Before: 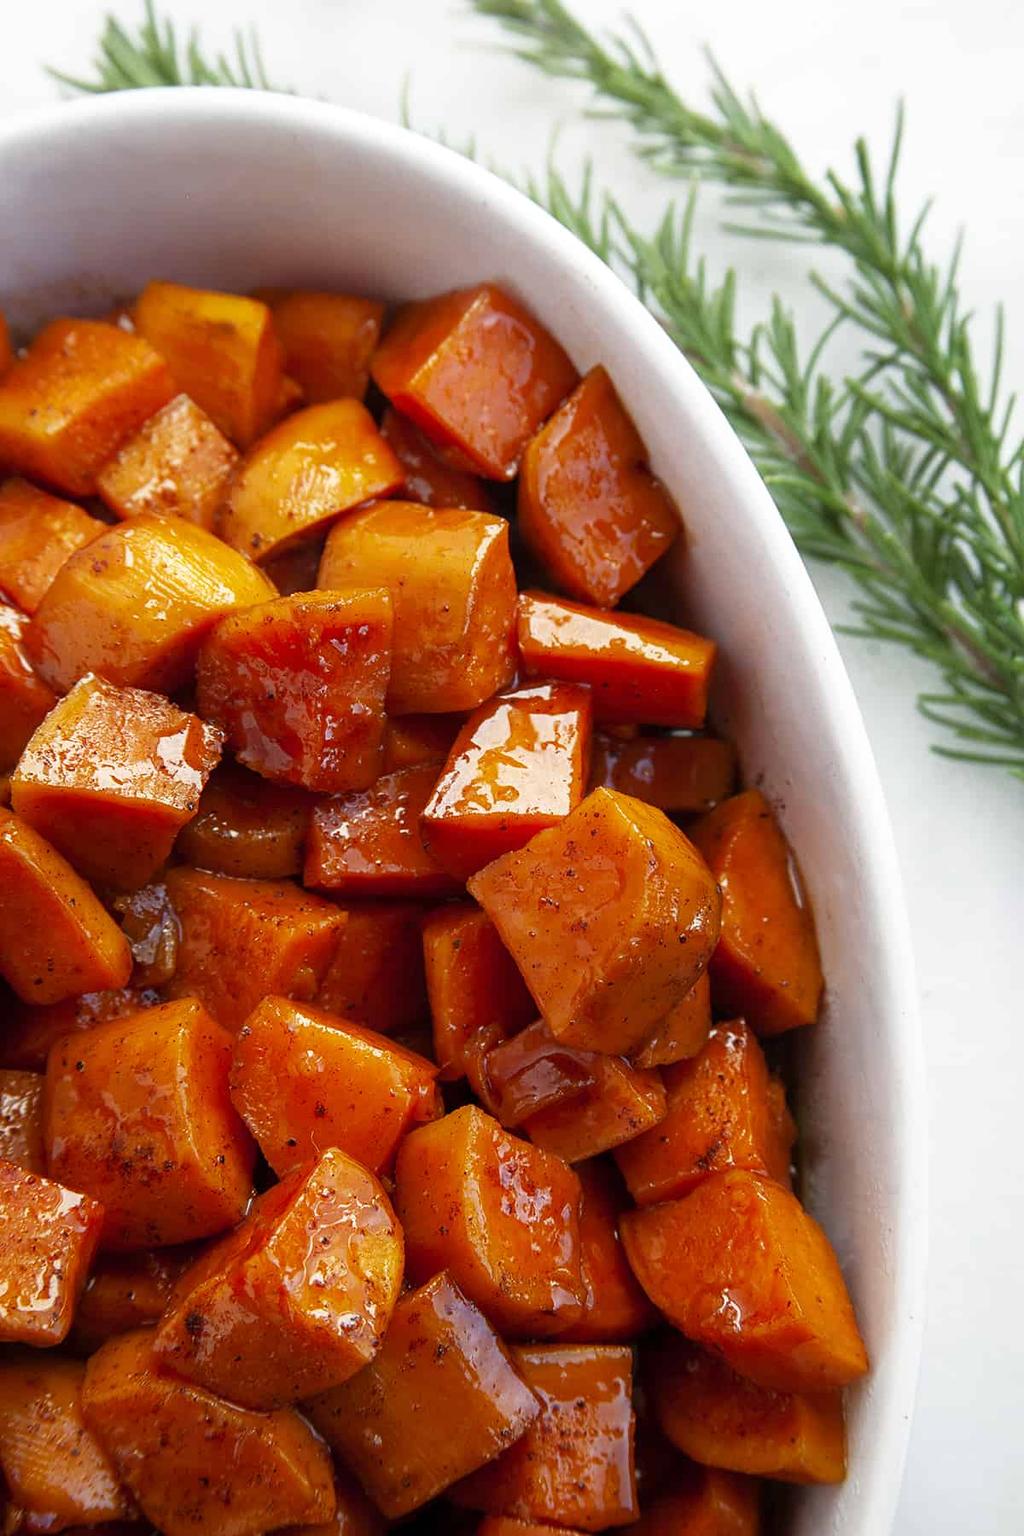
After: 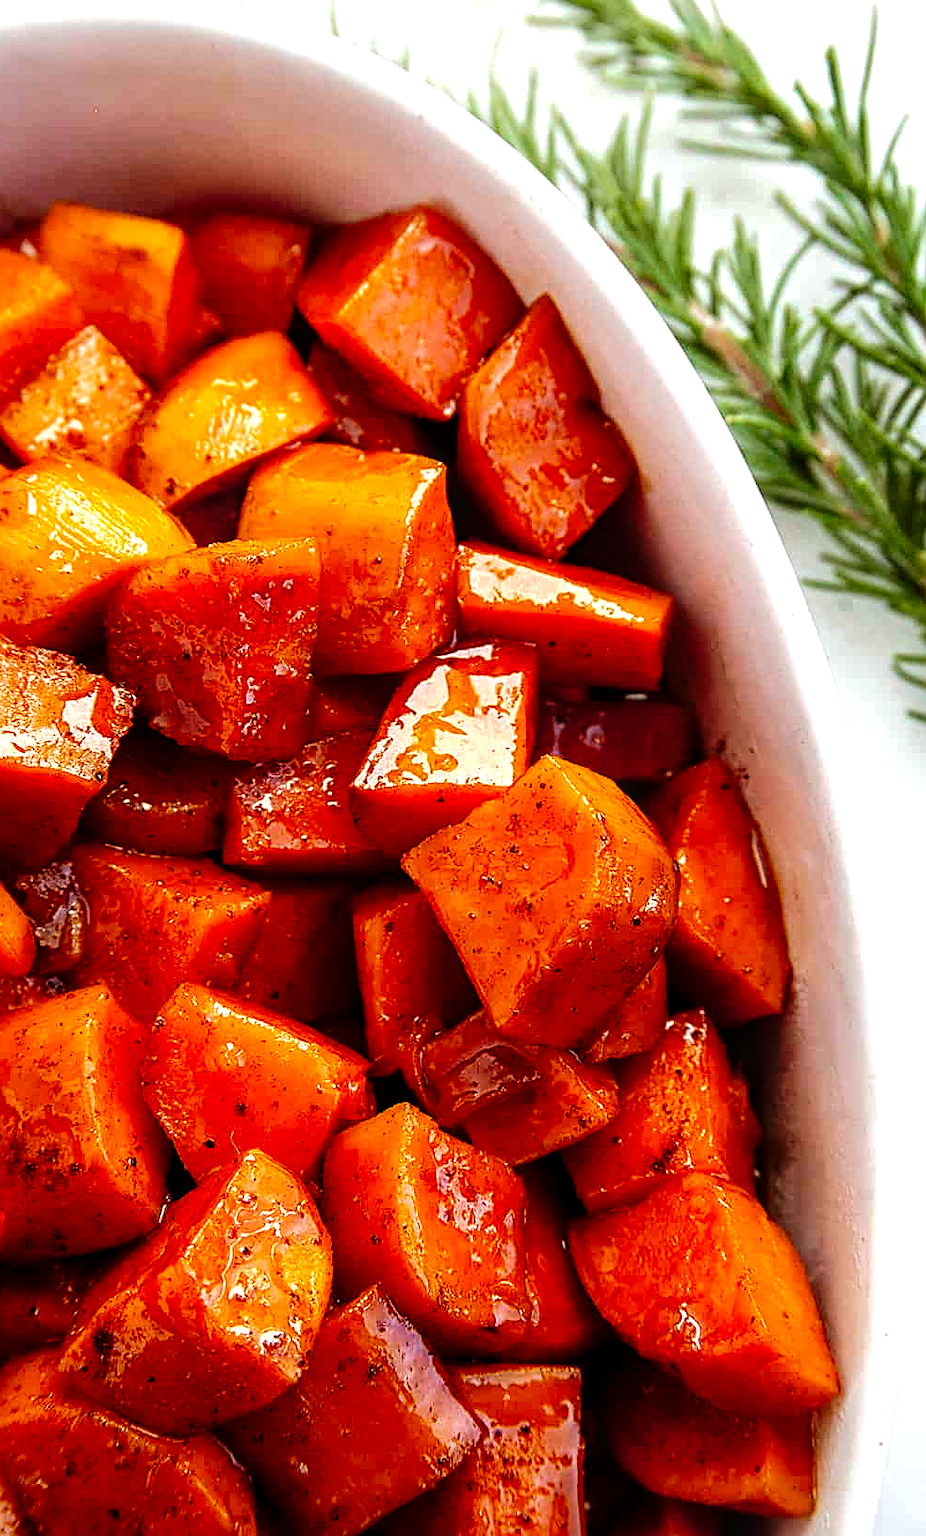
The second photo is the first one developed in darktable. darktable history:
local contrast: on, module defaults
sharpen: on, module defaults
crop: left 9.807%, top 6.259%, right 7.334%, bottom 2.177%
tone curve: curves: ch0 [(0, 0) (0.003, 0.005) (0.011, 0.006) (0.025, 0.013) (0.044, 0.027) (0.069, 0.042) (0.1, 0.06) (0.136, 0.085) (0.177, 0.118) (0.224, 0.171) (0.277, 0.239) (0.335, 0.314) (0.399, 0.394) (0.468, 0.473) (0.543, 0.552) (0.623, 0.64) (0.709, 0.718) (0.801, 0.801) (0.898, 0.882) (1, 1)], preserve colors none
velvia: on, module defaults
tone equalizer: -8 EV -0.417 EV, -7 EV -0.389 EV, -6 EV -0.333 EV, -5 EV -0.222 EV, -3 EV 0.222 EV, -2 EV 0.333 EV, -1 EV 0.389 EV, +0 EV 0.417 EV, edges refinement/feathering 500, mask exposure compensation -1.57 EV, preserve details no
rgb levels: mode RGB, independent channels, levels [[0, 0.5, 1], [0, 0.521, 1], [0, 0.536, 1]]
